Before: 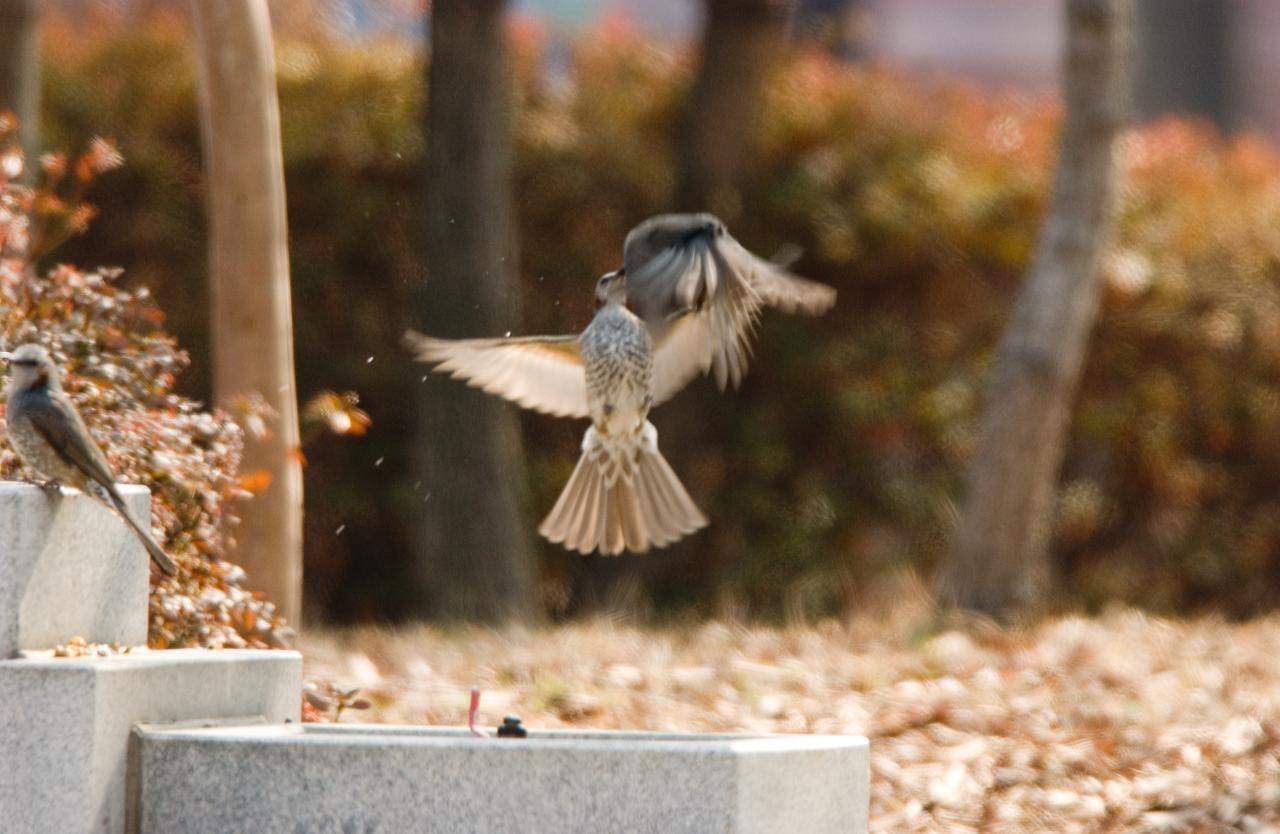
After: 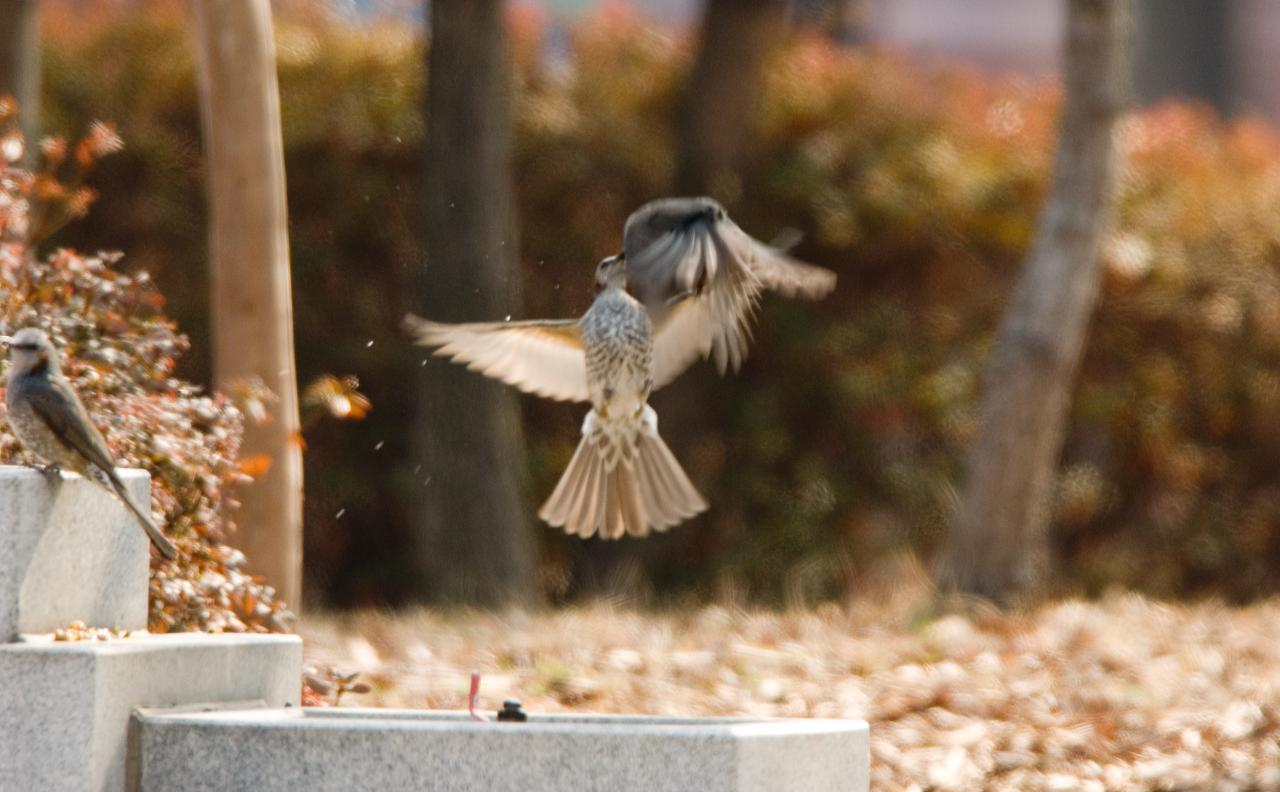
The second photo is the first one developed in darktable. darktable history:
crop and rotate: top 1.945%, bottom 3.07%
